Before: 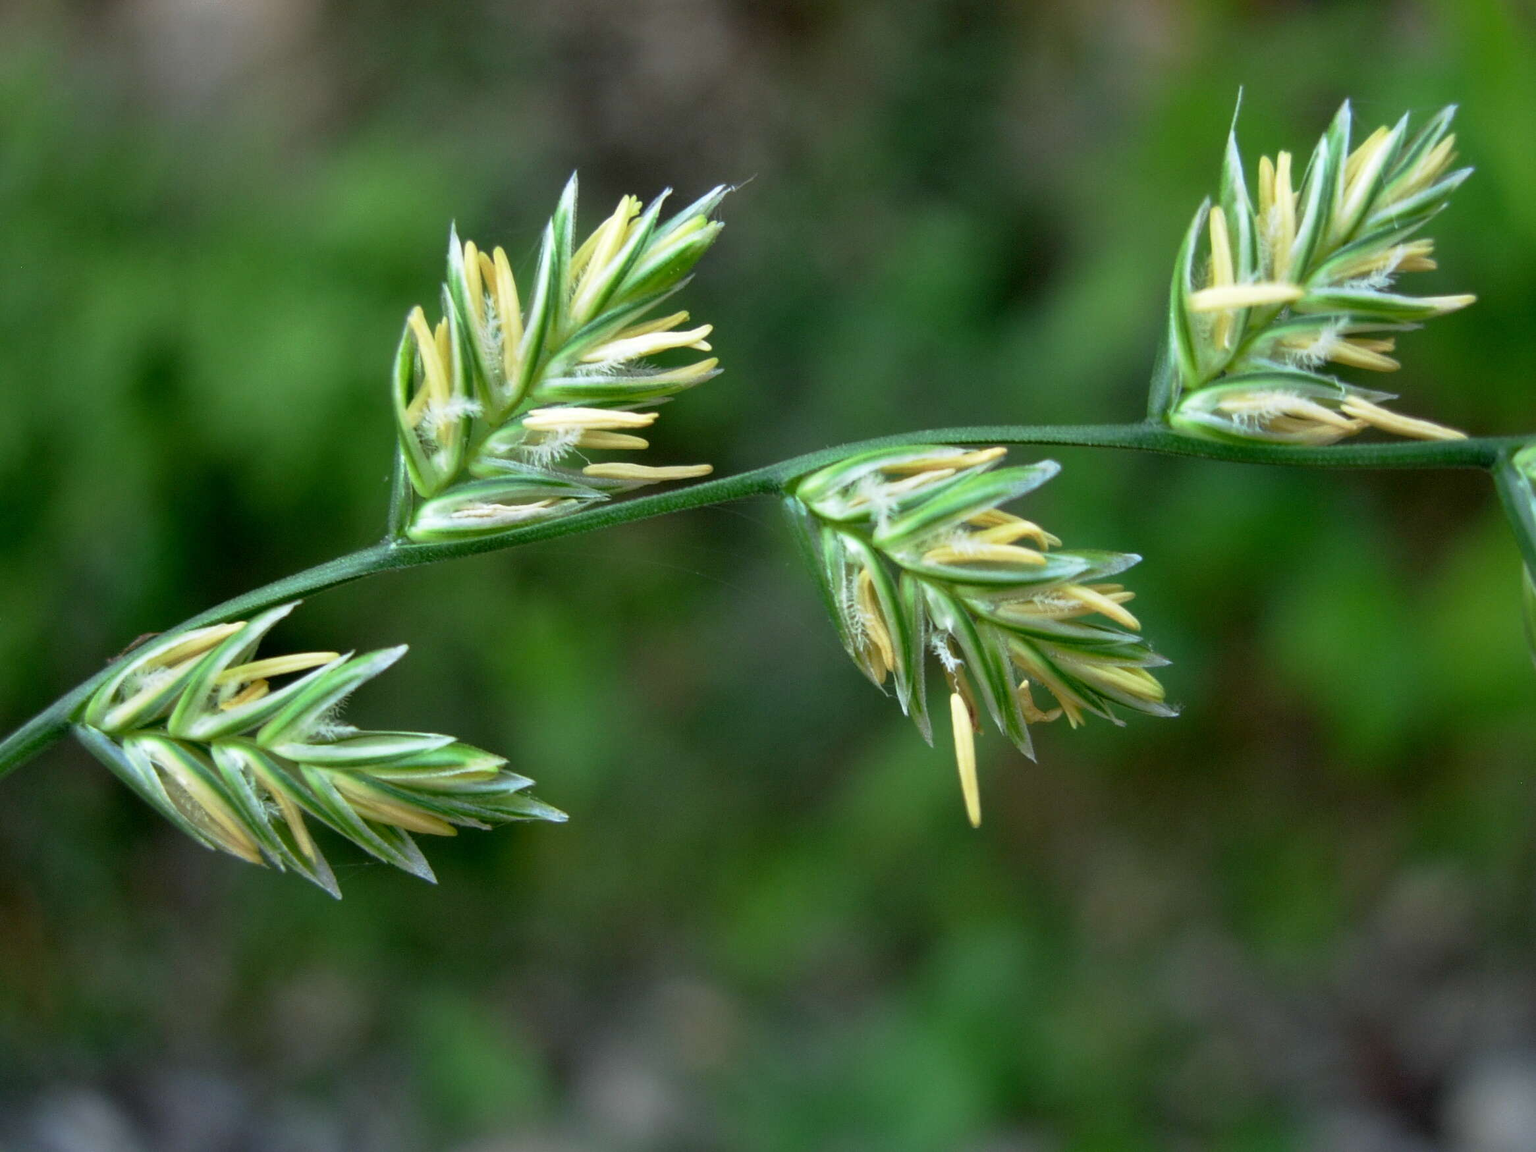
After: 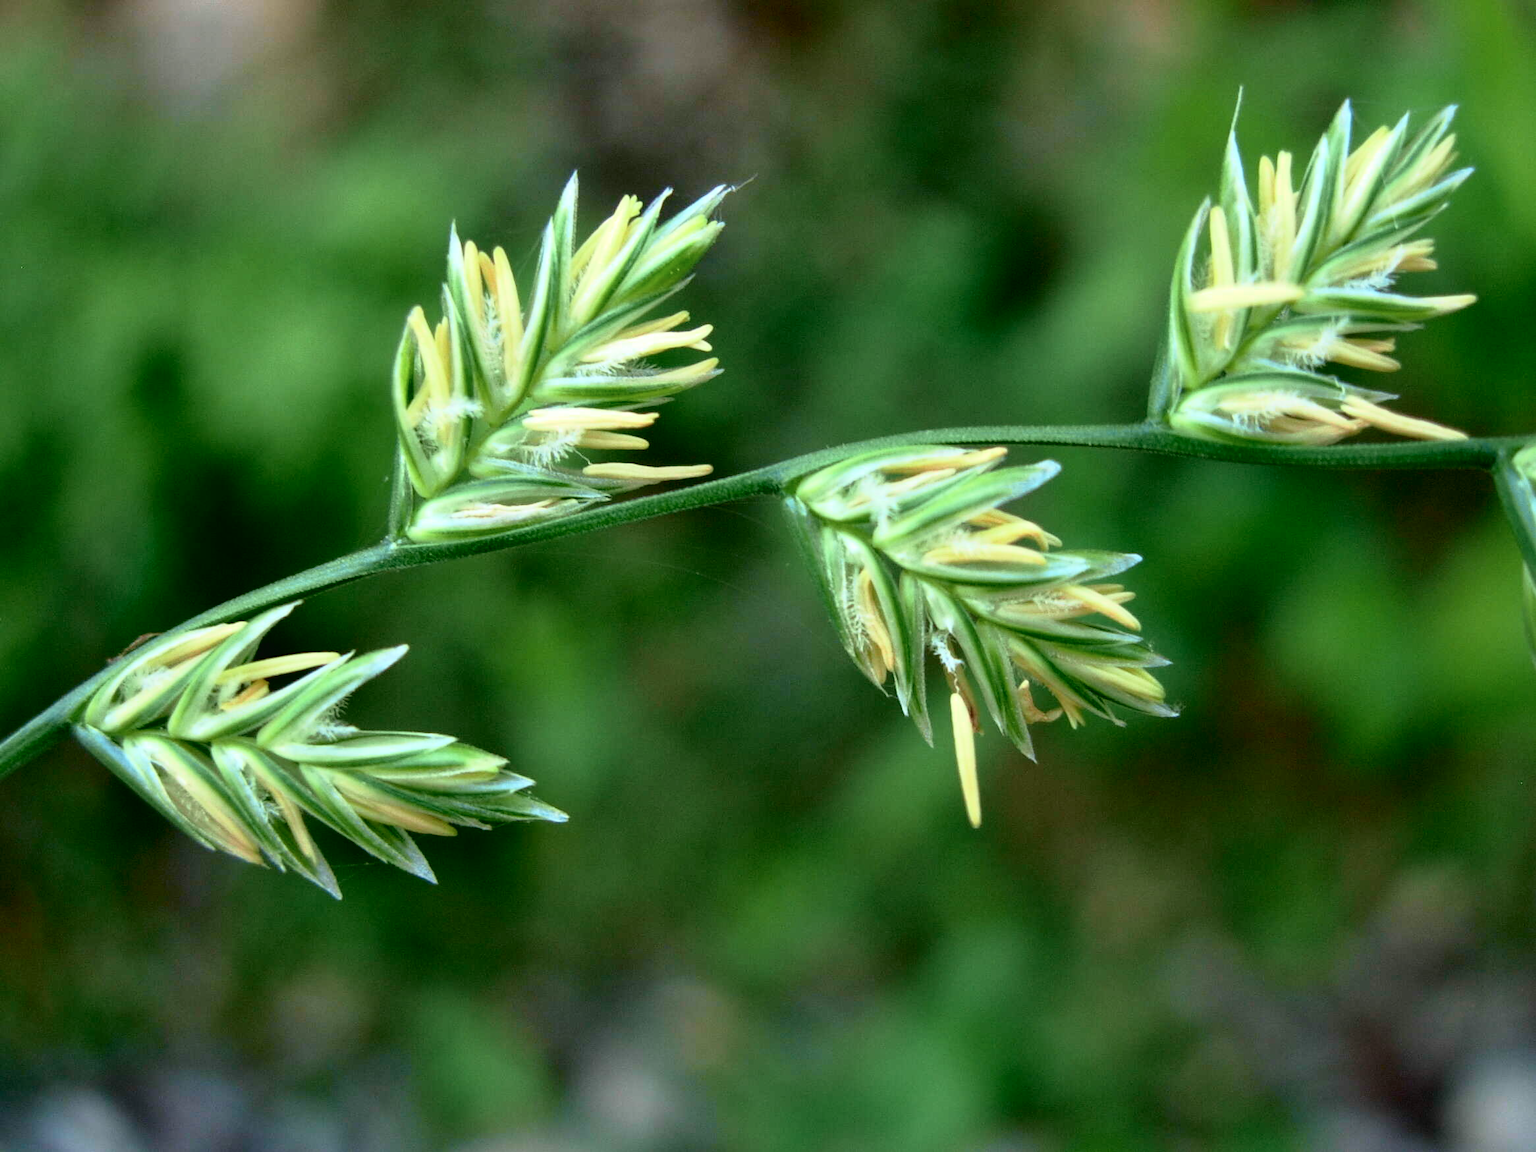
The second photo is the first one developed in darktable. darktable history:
tone curve: curves: ch0 [(0, 0.024) (0.049, 0.038) (0.176, 0.162) (0.311, 0.337) (0.416, 0.471) (0.565, 0.658) (0.817, 0.911) (1, 1)]; ch1 [(0, 0) (0.351, 0.347) (0.446, 0.42) (0.481, 0.463) (0.504, 0.504) (0.522, 0.521) (0.546, 0.563) (0.622, 0.664) (0.728, 0.786) (1, 1)]; ch2 [(0, 0) (0.327, 0.324) (0.427, 0.413) (0.458, 0.444) (0.502, 0.504) (0.526, 0.539) (0.547, 0.581) (0.601, 0.61) (0.76, 0.765) (1, 1)], color space Lab, independent channels, preserve colors none
